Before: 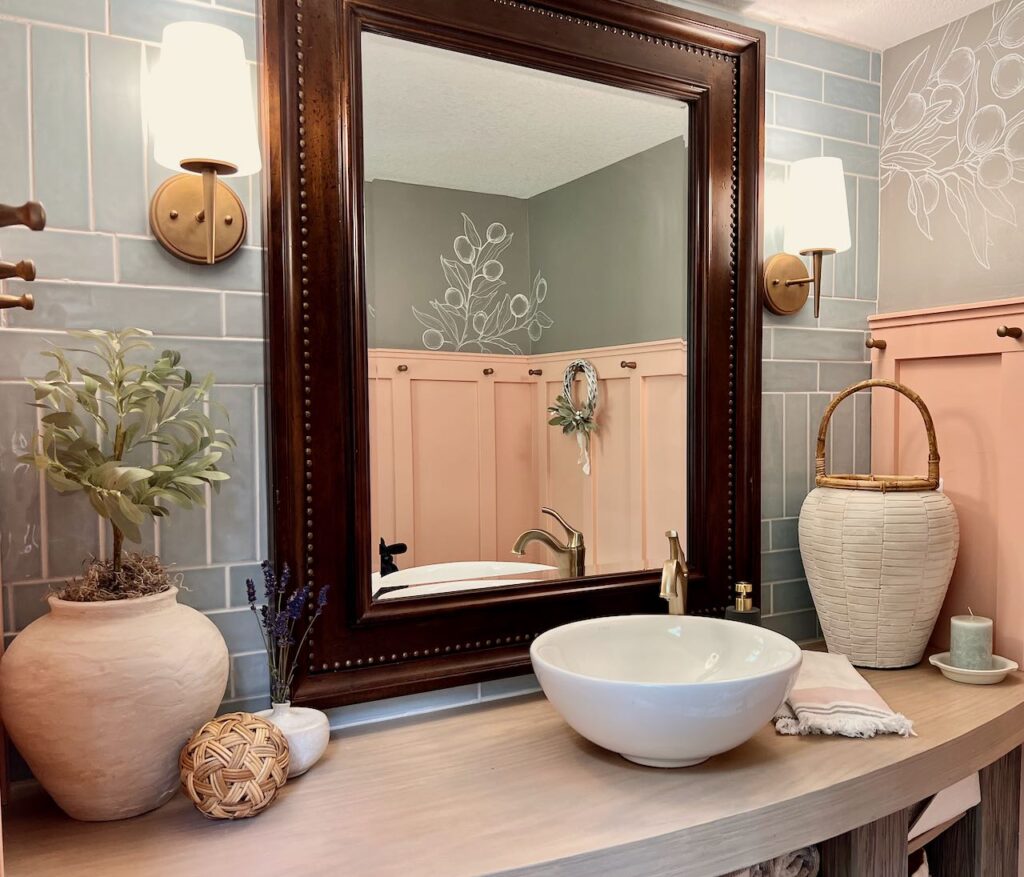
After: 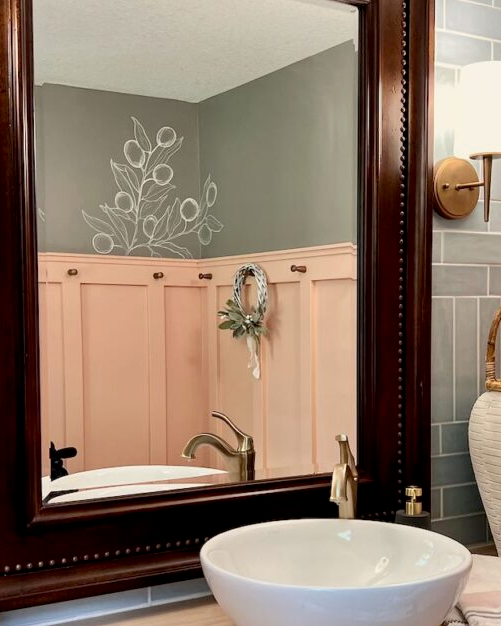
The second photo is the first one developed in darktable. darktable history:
crop: left 32.228%, top 10.987%, right 18.755%, bottom 17.585%
